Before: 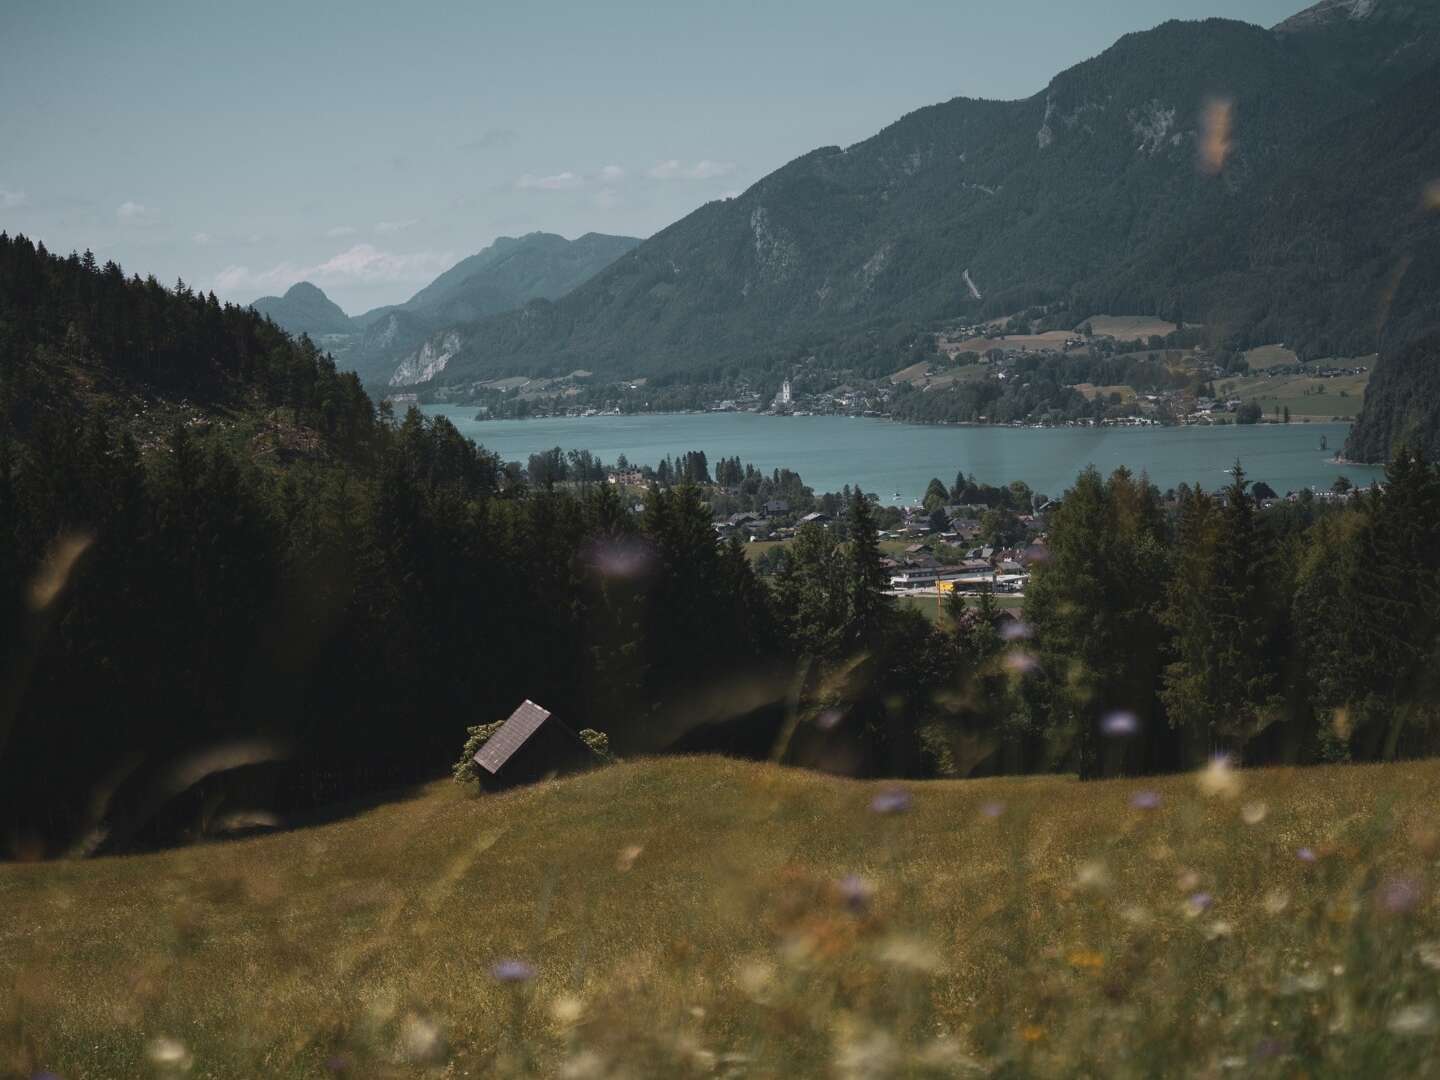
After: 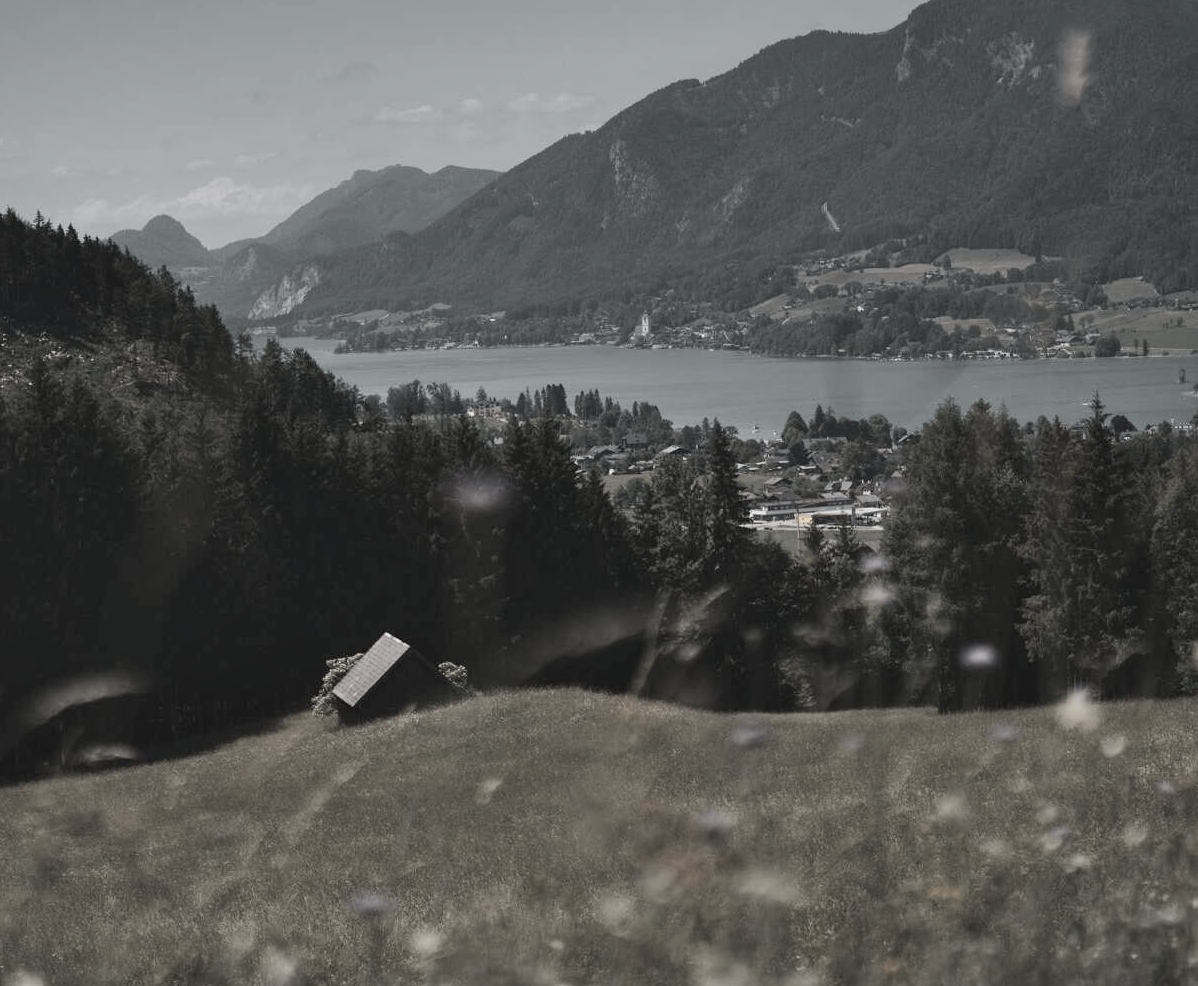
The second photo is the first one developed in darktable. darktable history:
exposure: exposure -0.016 EV, compensate highlight preservation false
shadows and highlights: low approximation 0.01, soften with gaussian
crop: left 9.8%, top 6.249%, right 6.944%, bottom 2.412%
color correction: highlights b* -0.008, saturation 0.24
